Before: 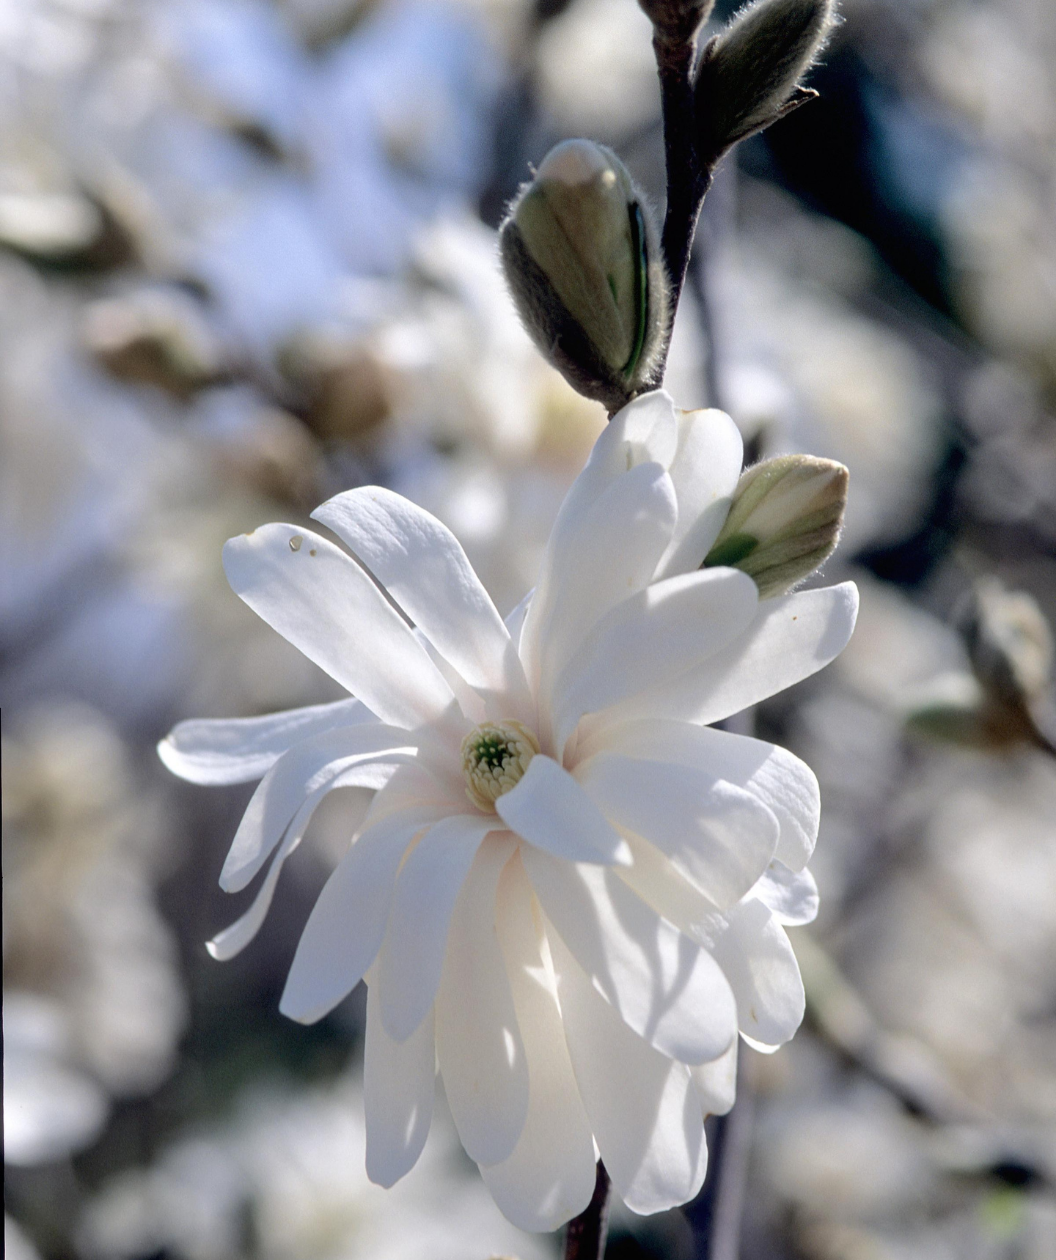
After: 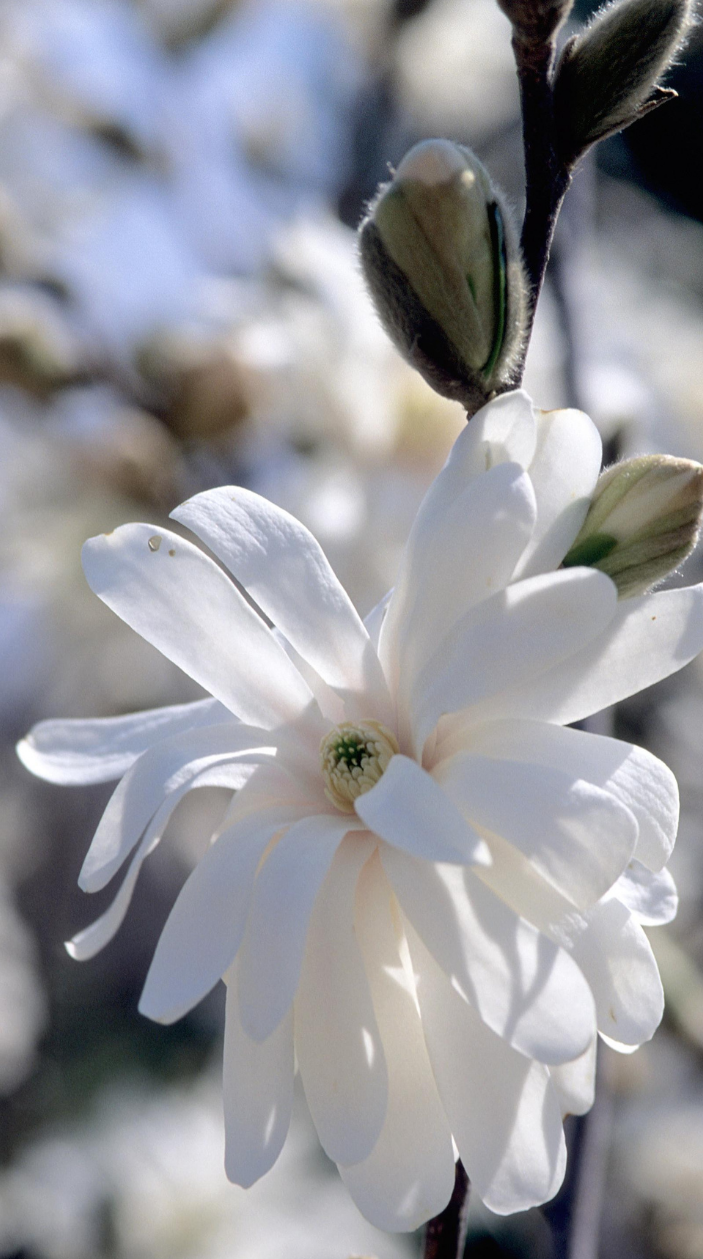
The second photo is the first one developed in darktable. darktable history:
crop and rotate: left 13.362%, right 19.988%
